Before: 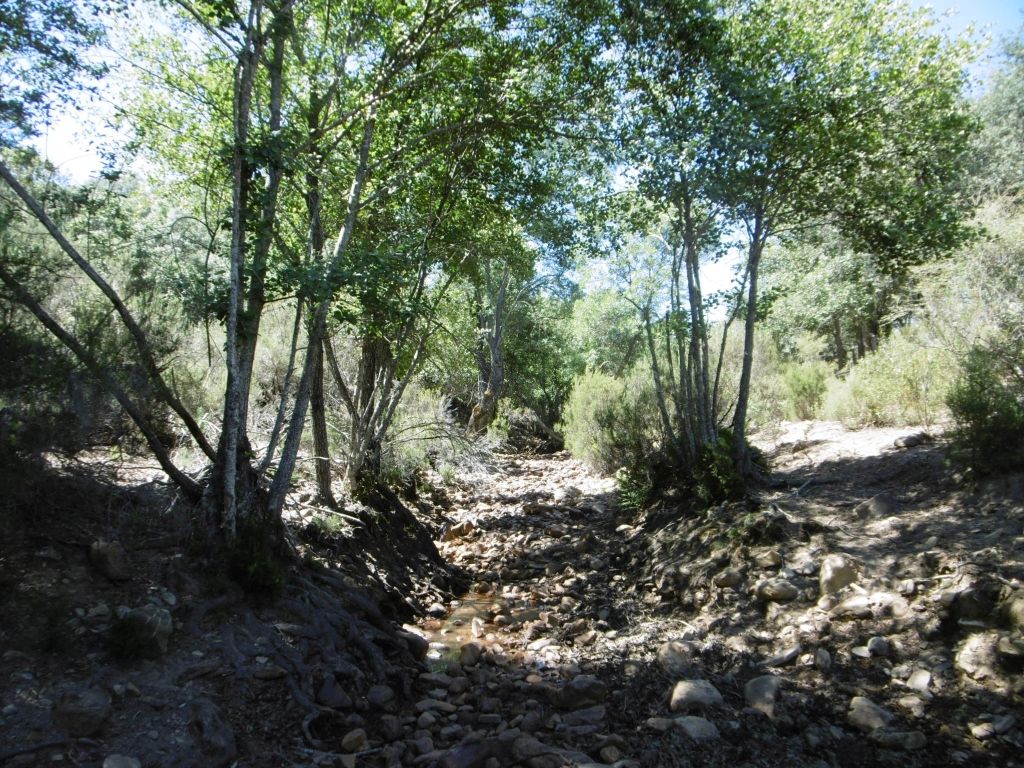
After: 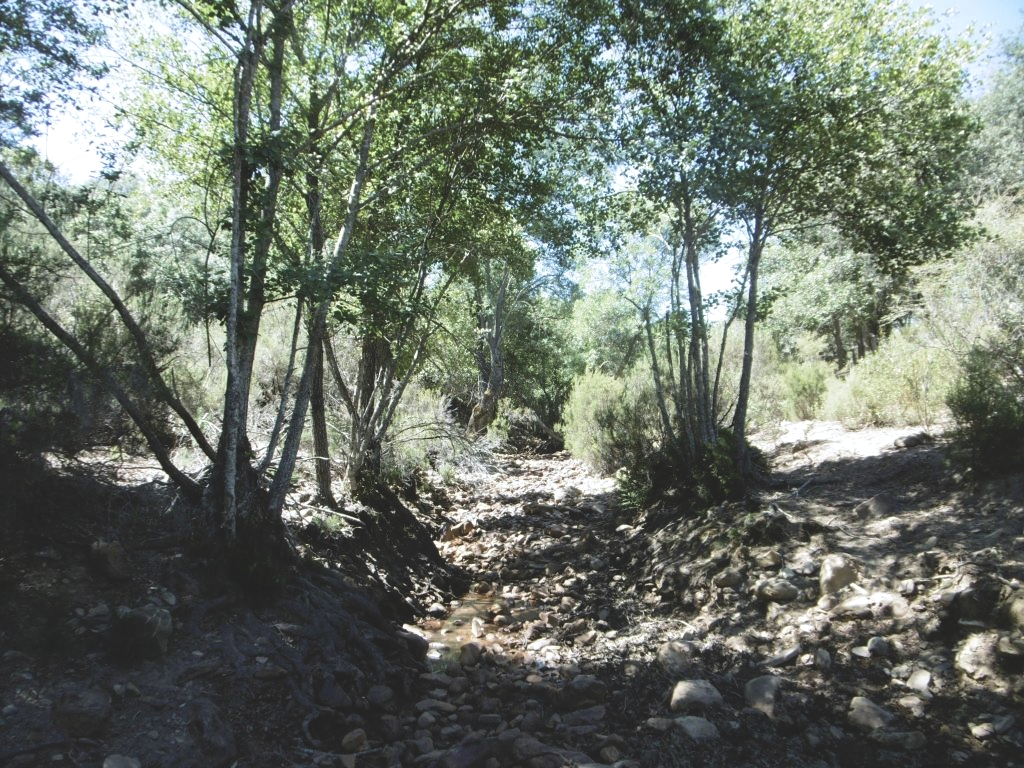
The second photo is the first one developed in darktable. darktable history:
contrast brightness saturation: contrast -0.26, saturation -0.43
tone equalizer: -8 EV -0.75 EV, -7 EV -0.7 EV, -6 EV -0.6 EV, -5 EV -0.4 EV, -3 EV 0.4 EV, -2 EV 0.6 EV, -1 EV 0.7 EV, +0 EV 0.75 EV, edges refinement/feathering 500, mask exposure compensation -1.57 EV, preserve details no
velvia: on, module defaults
white balance: red 0.986, blue 1.01
